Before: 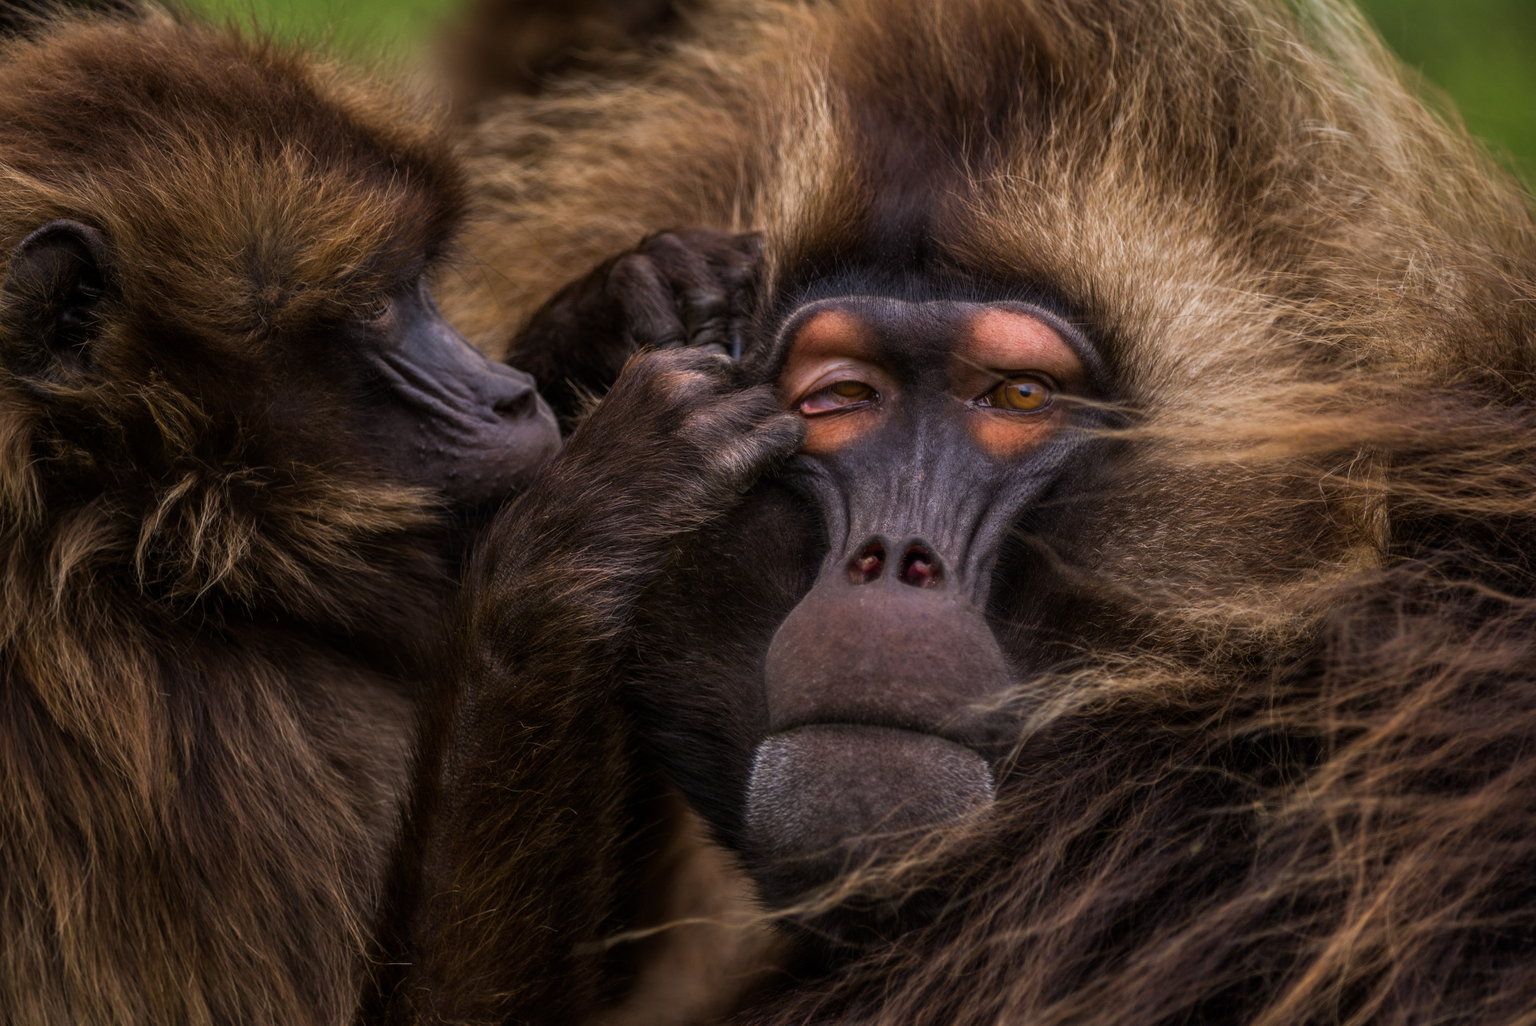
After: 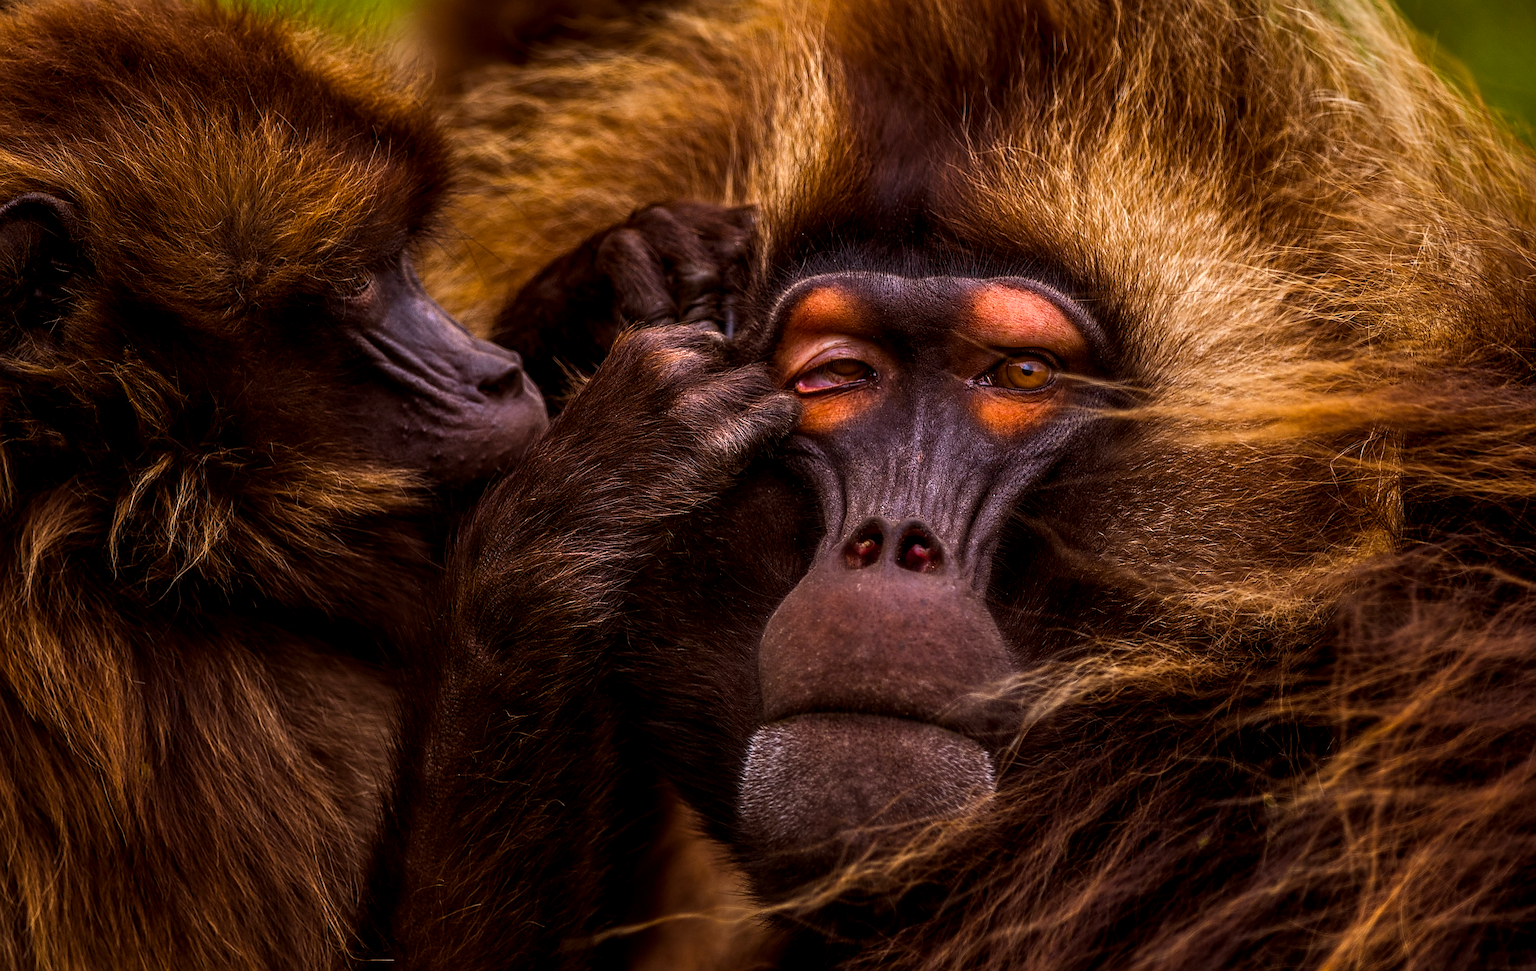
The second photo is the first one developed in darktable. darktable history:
color balance rgb: linear chroma grading › global chroma 15%, perceptual saturation grading › global saturation 30%
local contrast: on, module defaults
sharpen: radius 1.4, amount 1.25, threshold 0.7
tone equalizer: -8 EV -0.417 EV, -7 EV -0.389 EV, -6 EV -0.333 EV, -5 EV -0.222 EV, -3 EV 0.222 EV, -2 EV 0.333 EV, -1 EV 0.389 EV, +0 EV 0.417 EV, edges refinement/feathering 500, mask exposure compensation -1.57 EV, preserve details no
crop: left 1.964%, top 3.251%, right 1.122%, bottom 4.933%
rgb levels: mode RGB, independent channels, levels [[0, 0.5, 1], [0, 0.521, 1], [0, 0.536, 1]]
